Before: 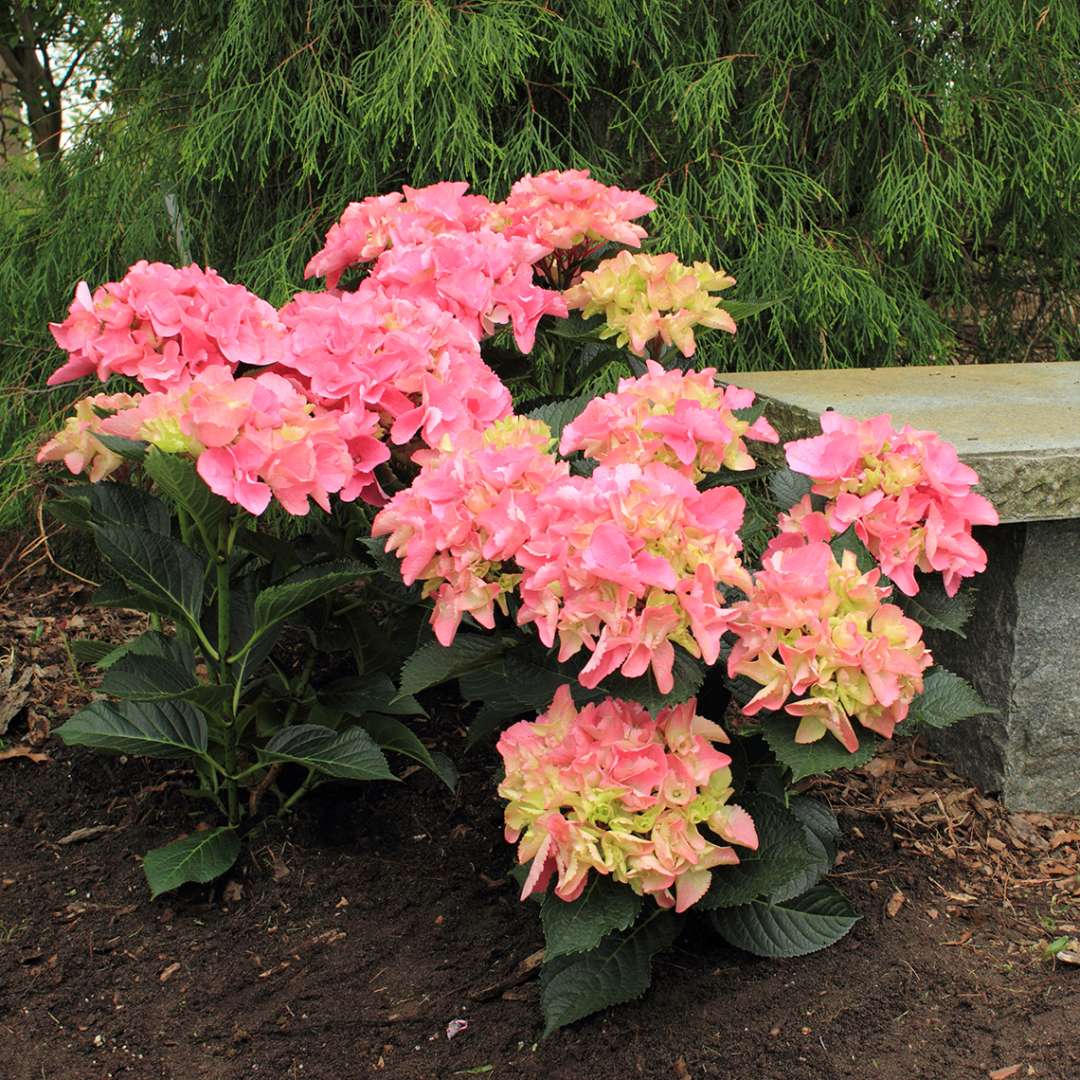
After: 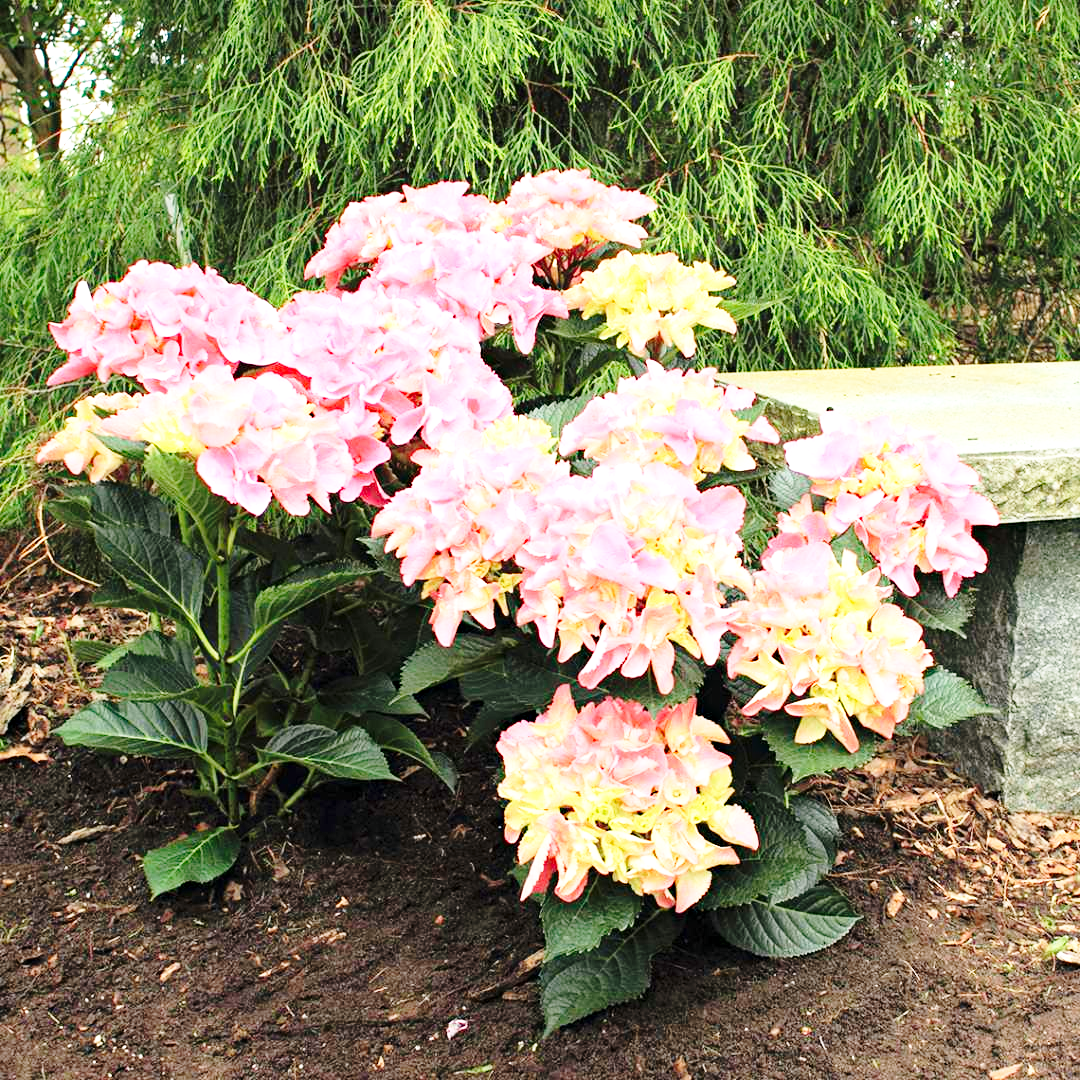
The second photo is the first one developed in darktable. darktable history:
exposure: exposure 1.06 EV, compensate exposure bias true, compensate highlight preservation false
haze removal: compatibility mode true, adaptive false
base curve: curves: ch0 [(0, 0) (0.028, 0.03) (0.121, 0.232) (0.46, 0.748) (0.859, 0.968) (1, 1)], preserve colors none
